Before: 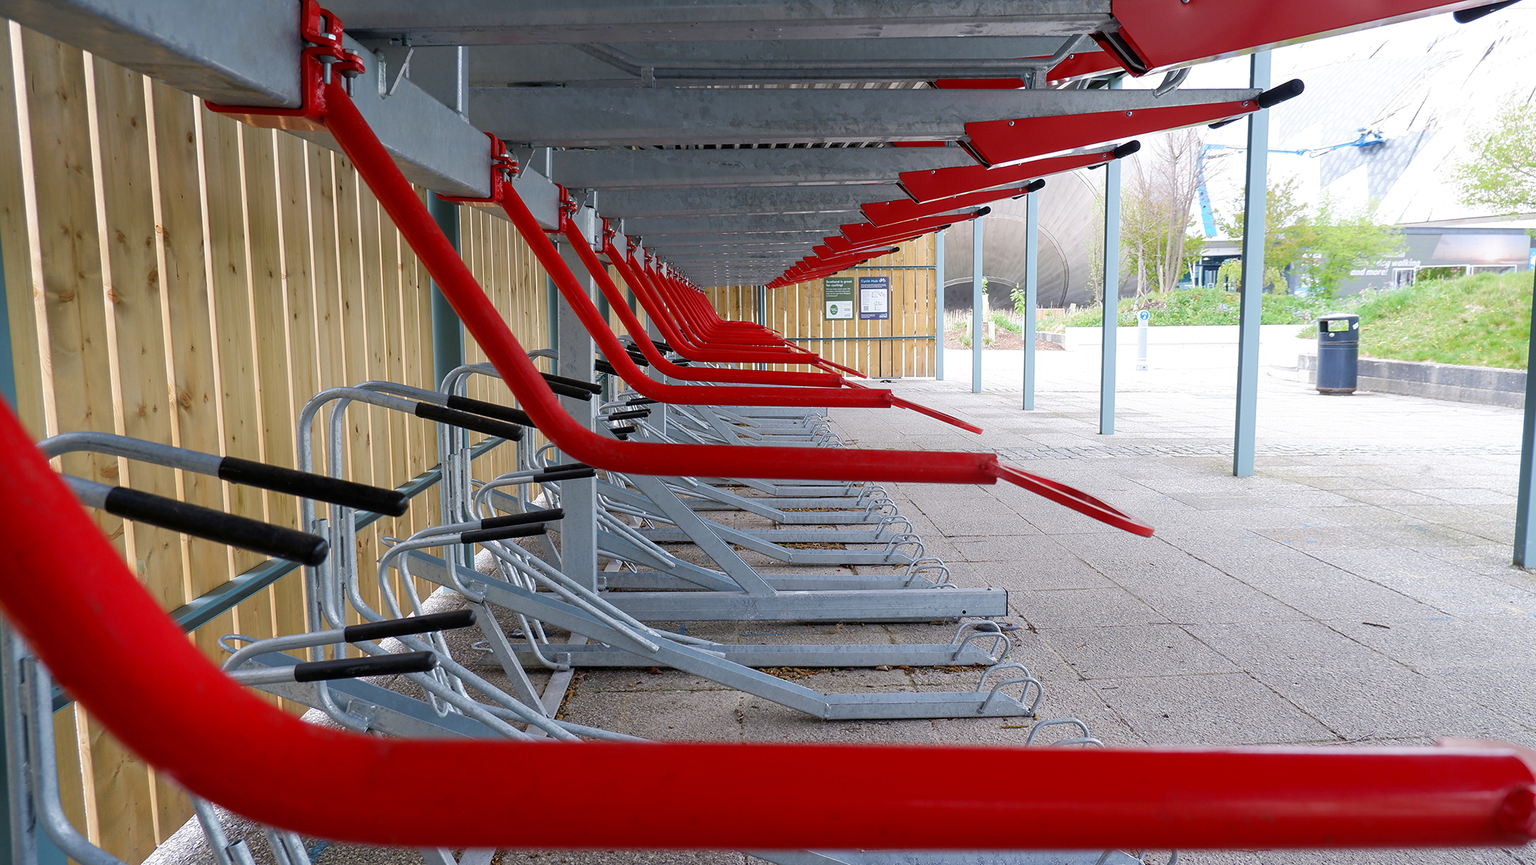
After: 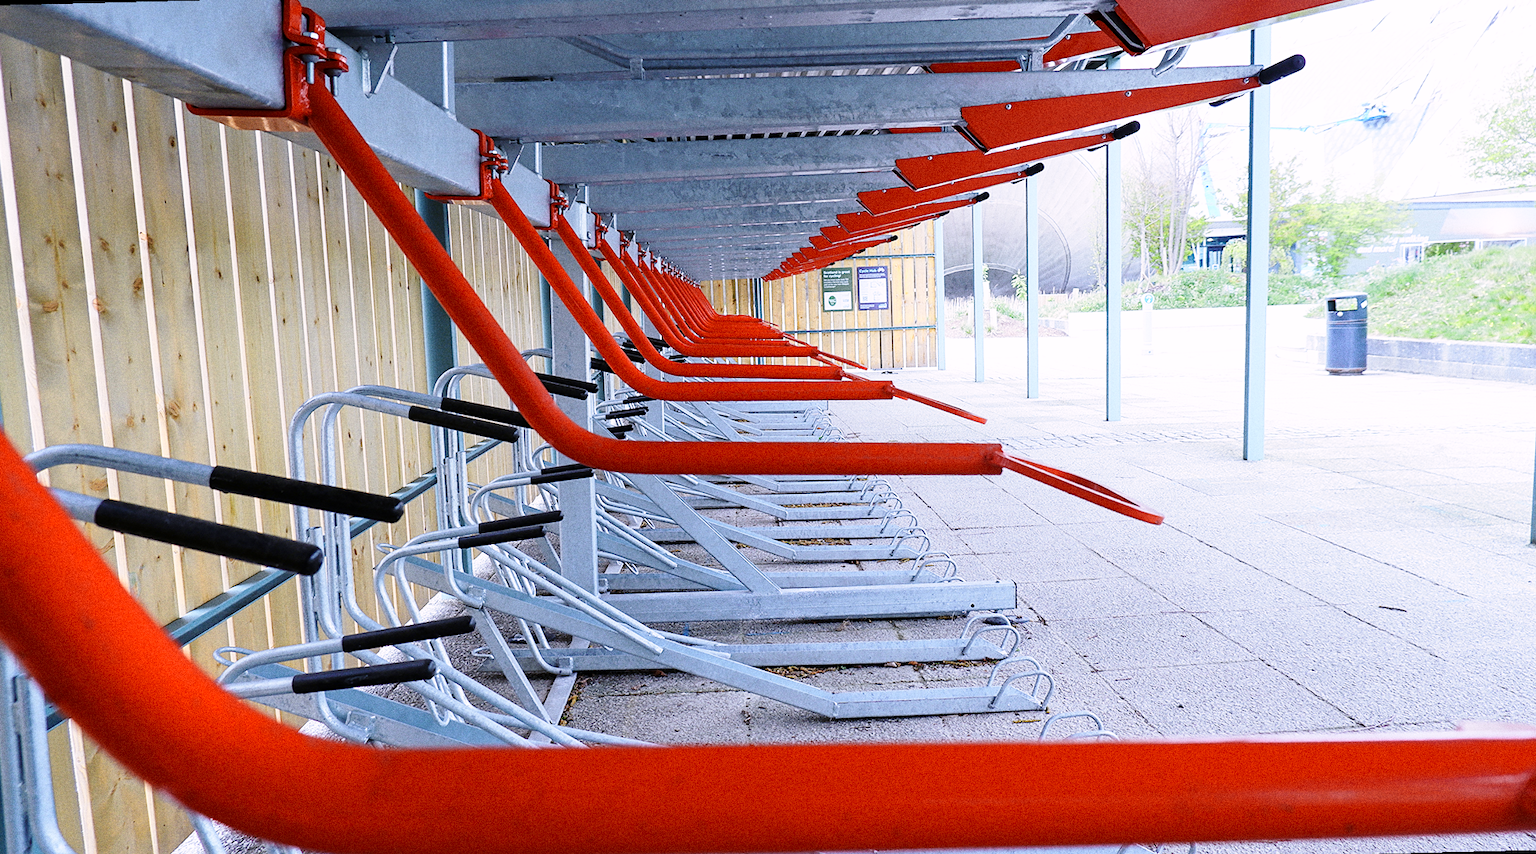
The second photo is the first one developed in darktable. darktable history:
exposure: exposure -0.151 EV, compensate highlight preservation false
color zones: curves: ch0 [(0.018, 0.548) (0.224, 0.64) (0.425, 0.447) (0.675, 0.575) (0.732, 0.579)]; ch1 [(0.066, 0.487) (0.25, 0.5) (0.404, 0.43) (0.75, 0.421) (0.956, 0.421)]; ch2 [(0.044, 0.561) (0.215, 0.465) (0.399, 0.544) (0.465, 0.548) (0.614, 0.447) (0.724, 0.43) (0.882, 0.623) (0.956, 0.632)]
sharpen: amount 0.2
rotate and perspective: rotation -1.42°, crop left 0.016, crop right 0.984, crop top 0.035, crop bottom 0.965
grain: coarseness 8.68 ISO, strength 31.94%
white balance: red 0.871, blue 1.249
color correction: highlights a* 3.84, highlights b* 5.07
base curve: curves: ch0 [(0, 0) (0.028, 0.03) (0.121, 0.232) (0.46, 0.748) (0.859, 0.968) (1, 1)], preserve colors none
